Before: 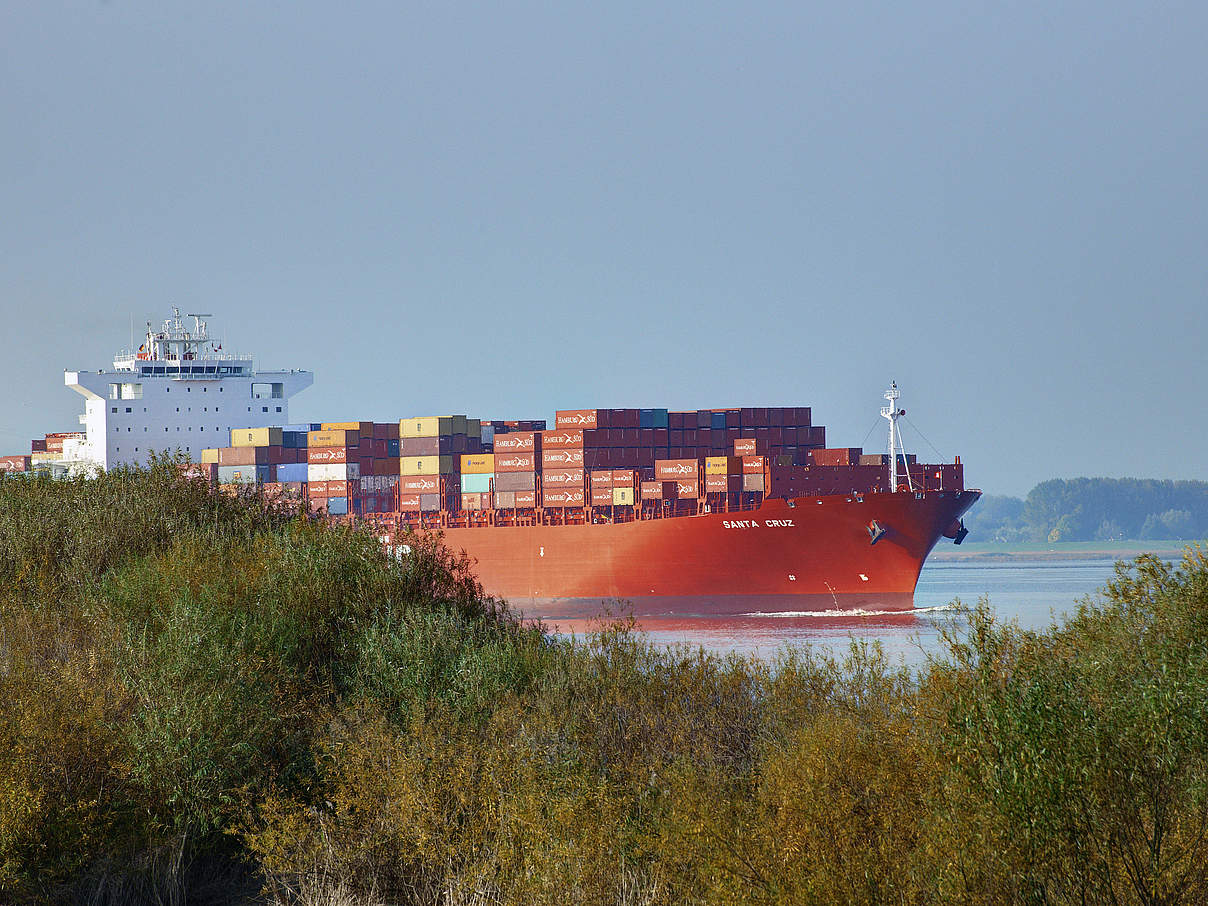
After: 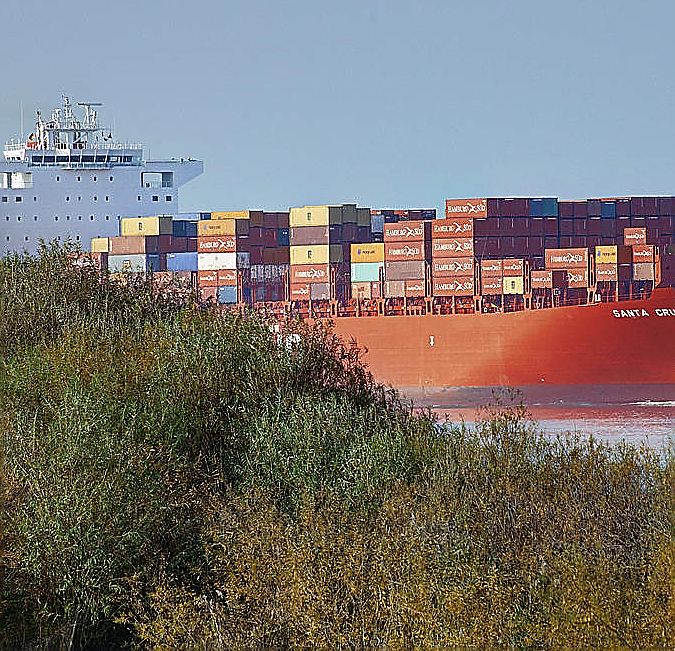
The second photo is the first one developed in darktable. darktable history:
sharpen: radius 1.376, amount 1.237, threshold 0.635
crop: left 9.116%, top 23.39%, right 34.988%, bottom 4.751%
tone equalizer: -8 EV 0.056 EV
